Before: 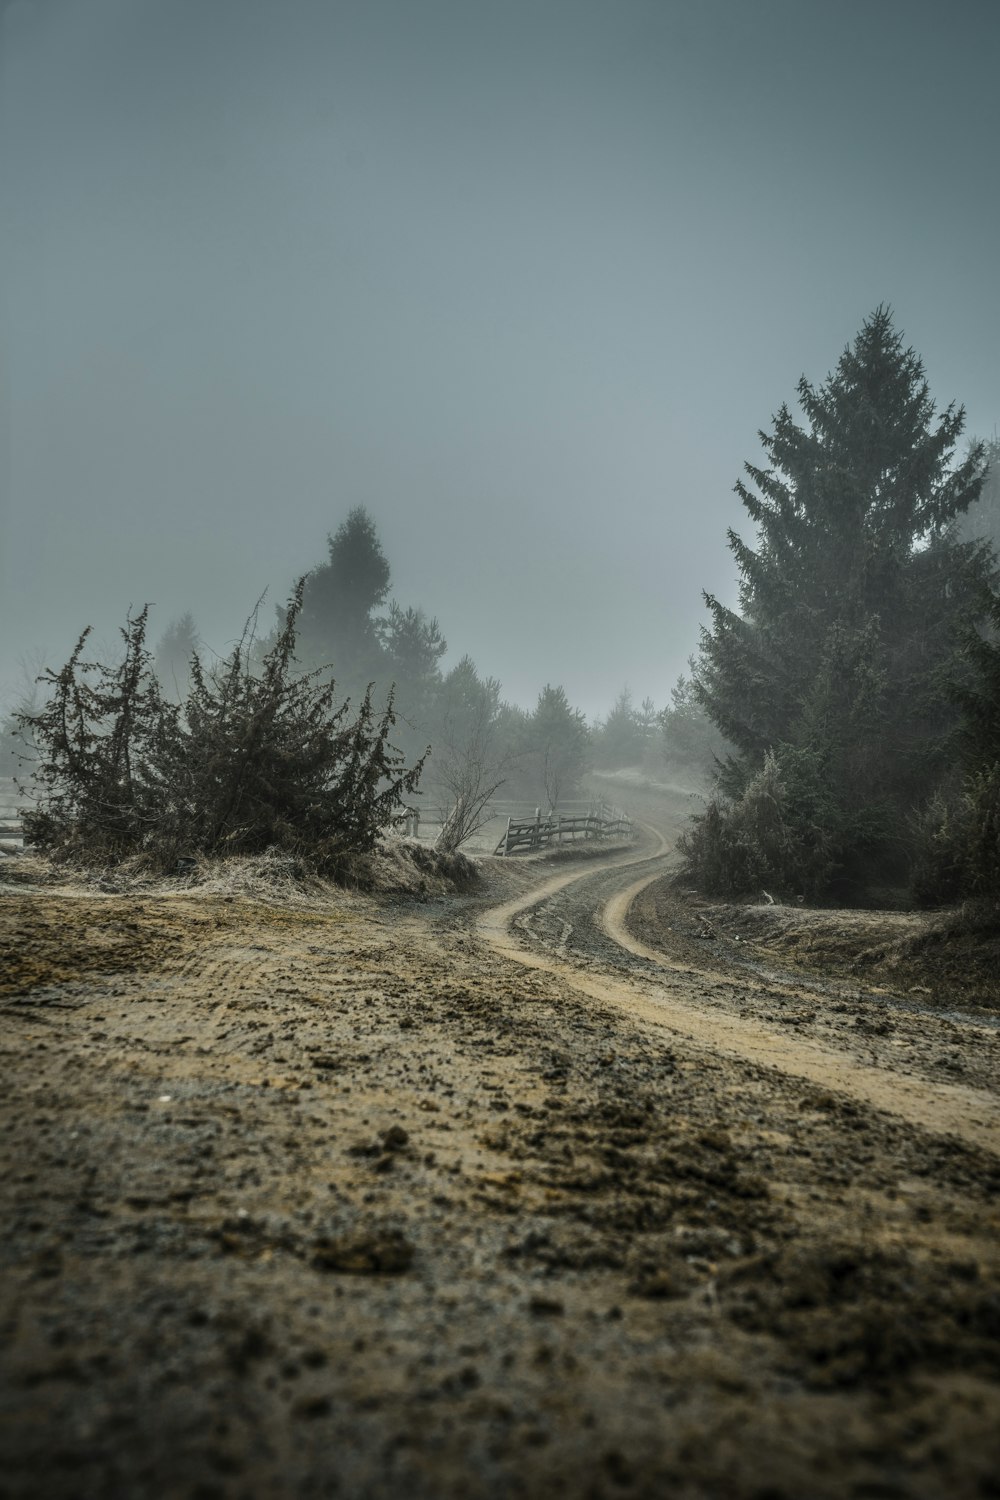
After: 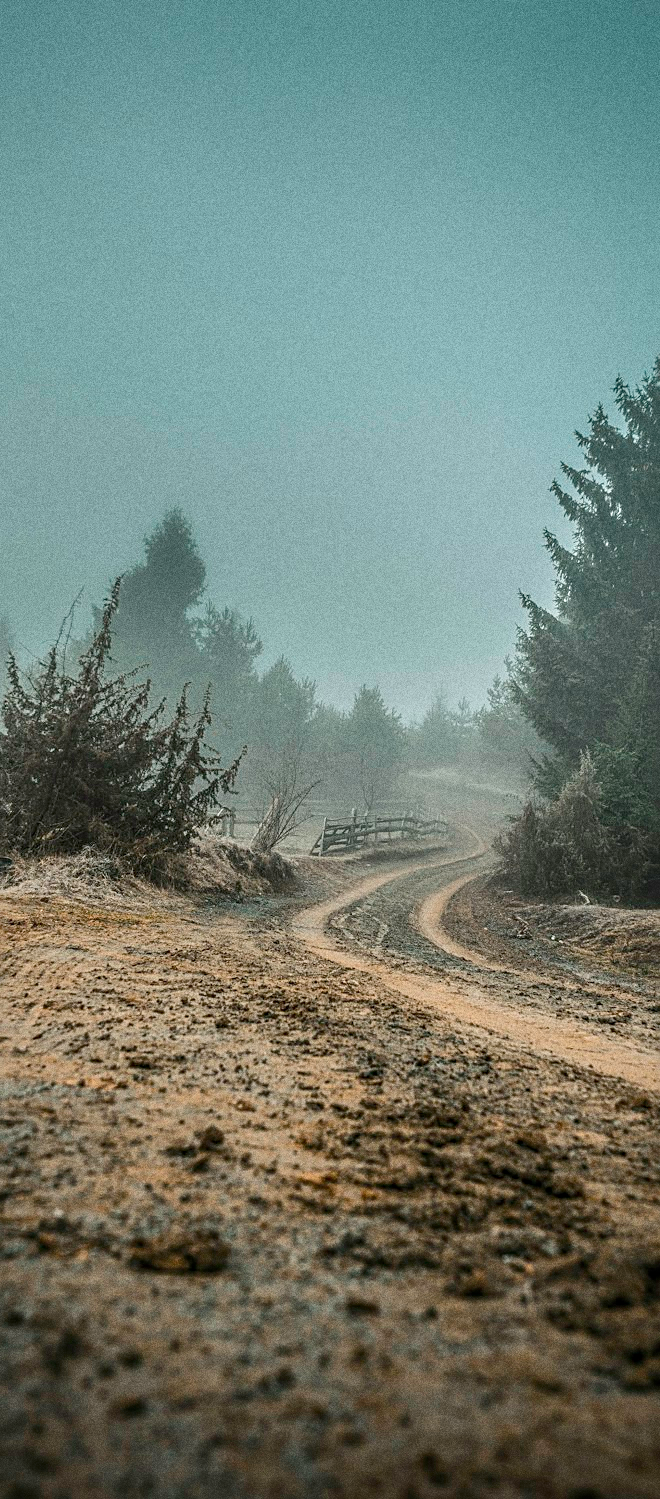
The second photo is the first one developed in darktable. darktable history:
sharpen: on, module defaults
grain: coarseness 0.09 ISO, strength 40%
crop and rotate: left 18.442%, right 15.508%
